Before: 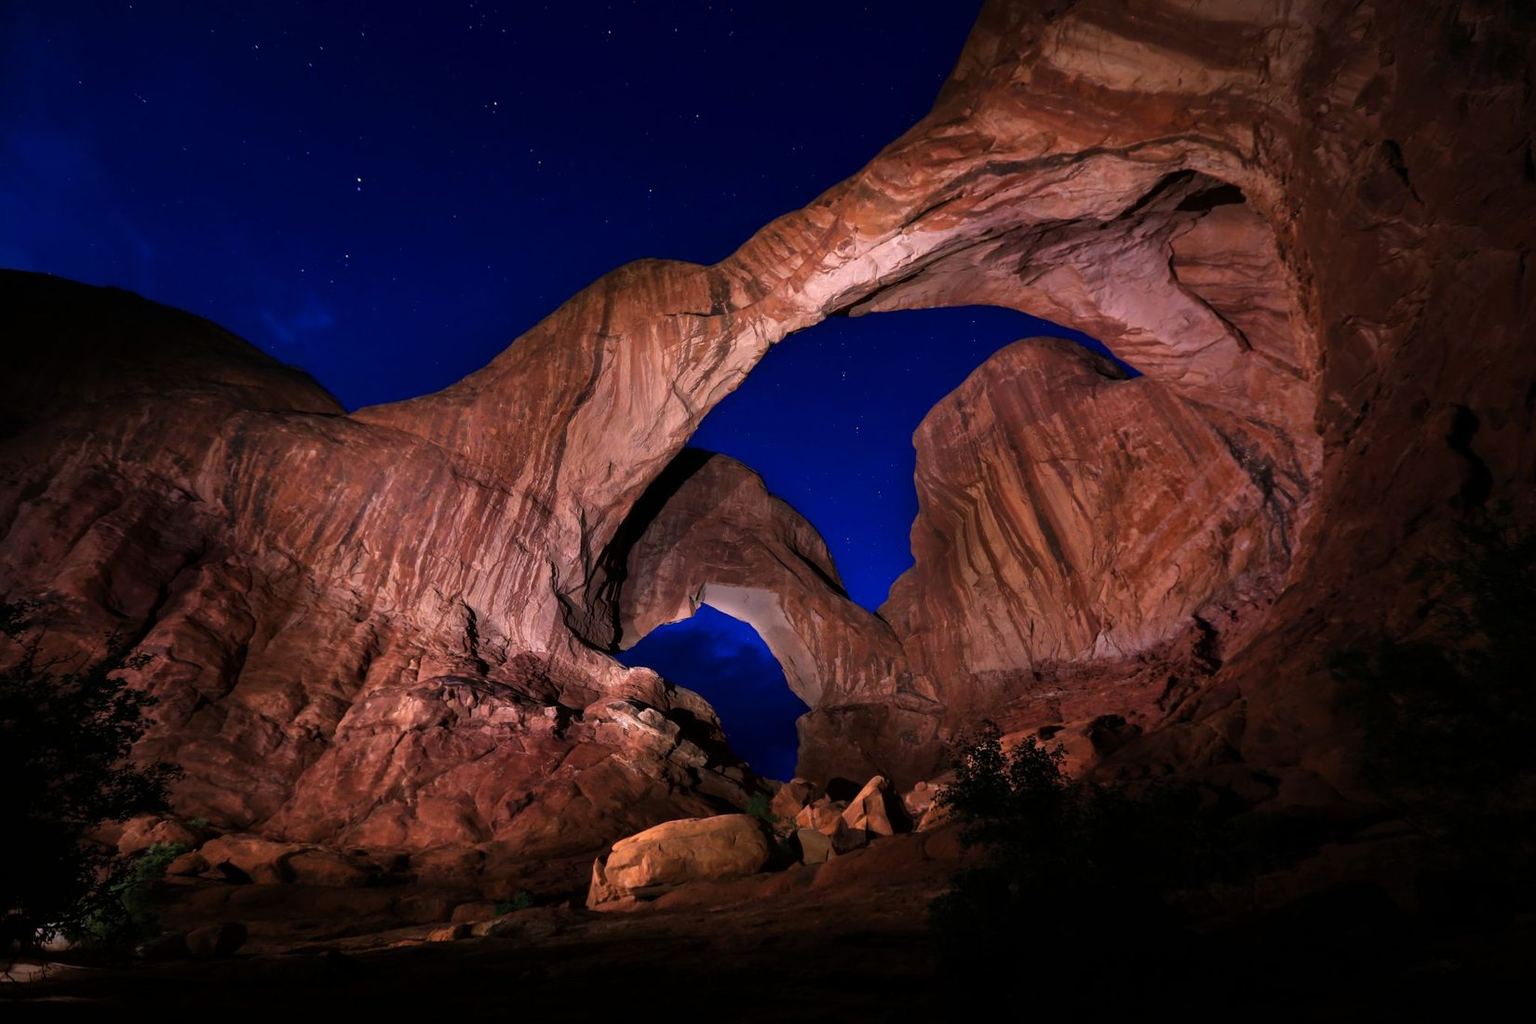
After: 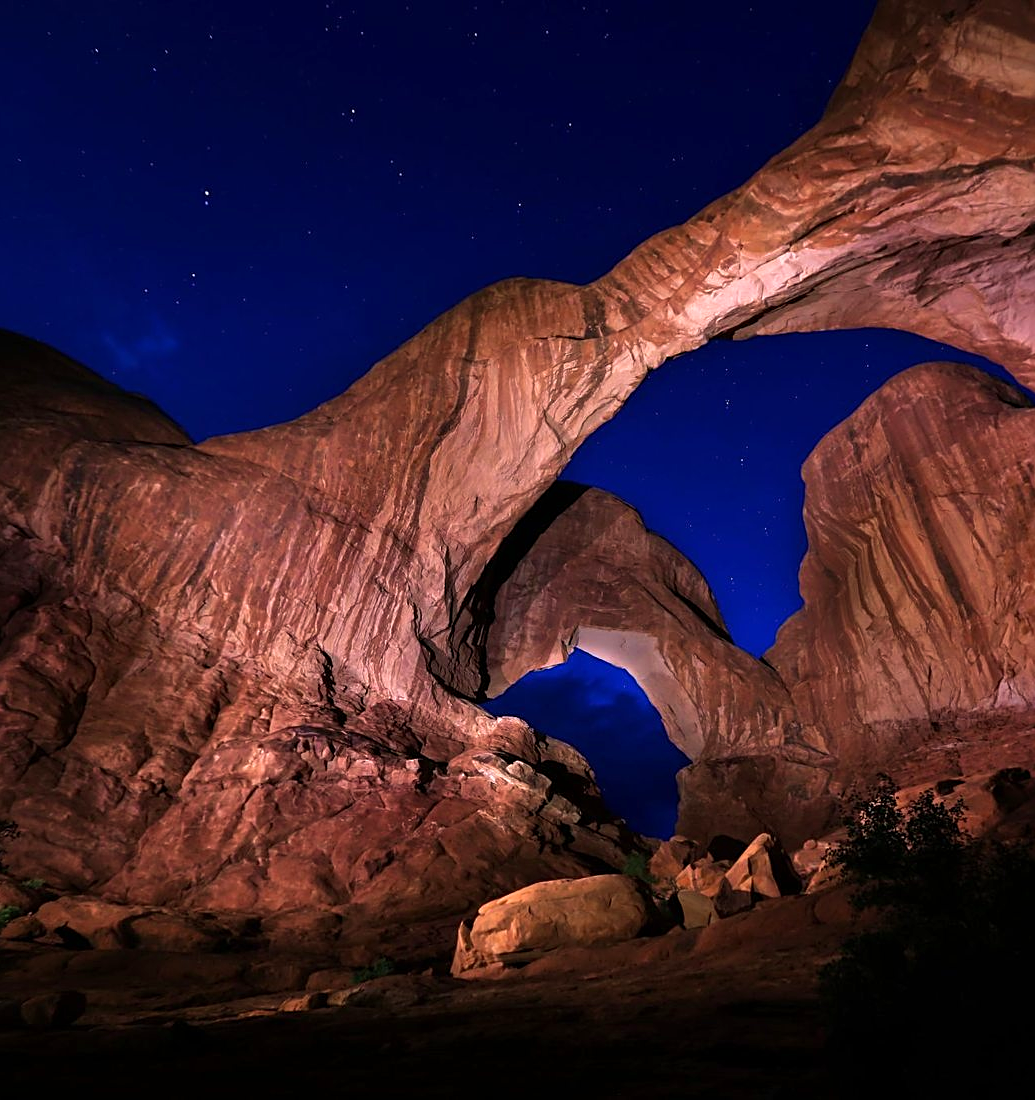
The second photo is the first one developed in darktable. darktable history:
crop: left 10.861%, right 26.411%
exposure: exposure 0.255 EV, compensate highlight preservation false
sharpen: on, module defaults
velvia: on, module defaults
